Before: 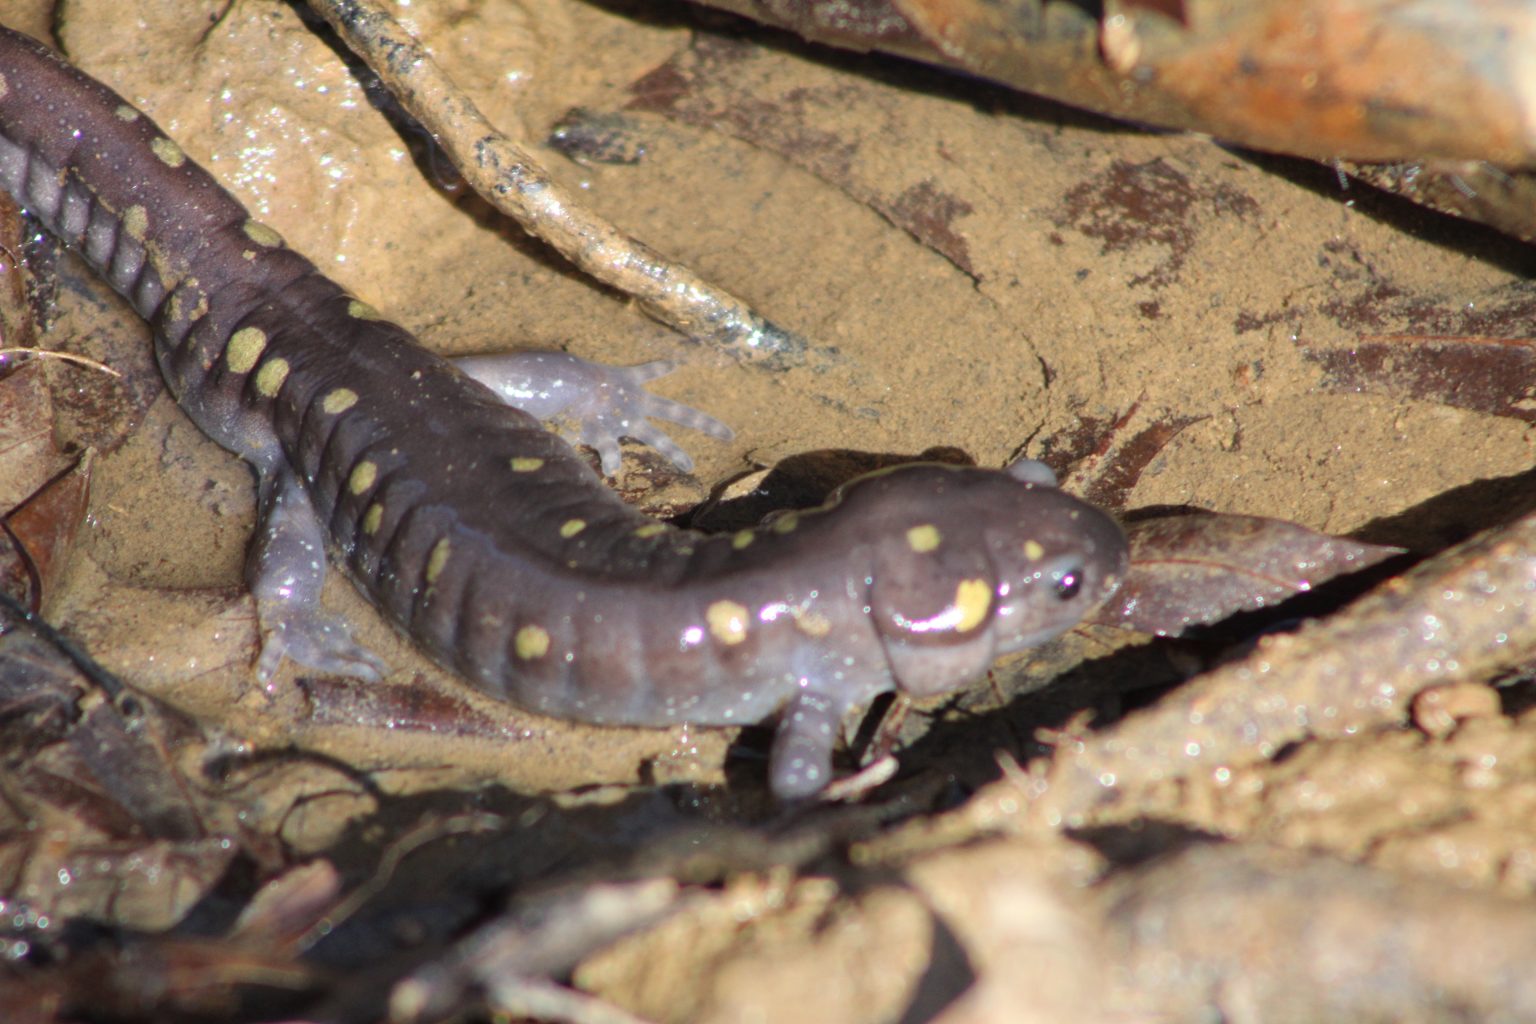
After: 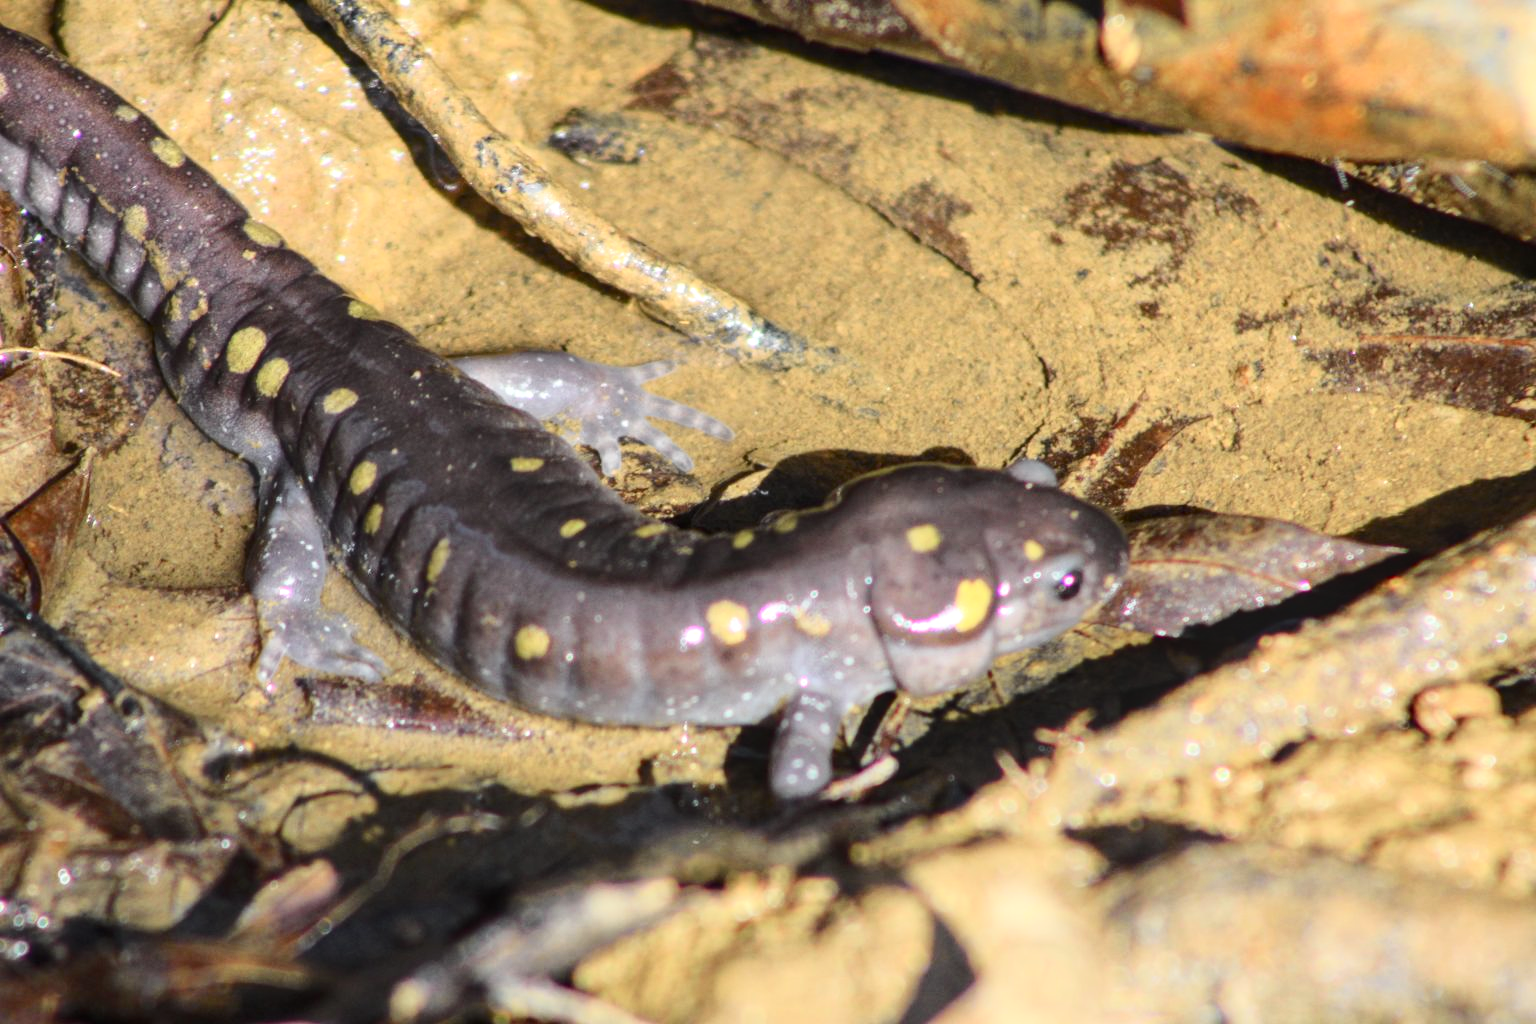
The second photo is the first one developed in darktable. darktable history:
tone curve: curves: ch0 [(0, 0.028) (0.037, 0.05) (0.123, 0.114) (0.19, 0.176) (0.269, 0.27) (0.48, 0.57) (0.595, 0.695) (0.718, 0.823) (0.855, 0.913) (1, 0.982)]; ch1 [(0, 0) (0.243, 0.245) (0.422, 0.415) (0.493, 0.495) (0.508, 0.506) (0.536, 0.538) (0.569, 0.58) (0.611, 0.644) (0.769, 0.807) (1, 1)]; ch2 [(0, 0) (0.249, 0.216) (0.349, 0.321) (0.424, 0.442) (0.476, 0.483) (0.498, 0.499) (0.517, 0.519) (0.532, 0.547) (0.569, 0.608) (0.614, 0.661) (0.706, 0.75) (0.808, 0.809) (0.991, 0.968)], color space Lab, independent channels, preserve colors none
local contrast: on, module defaults
